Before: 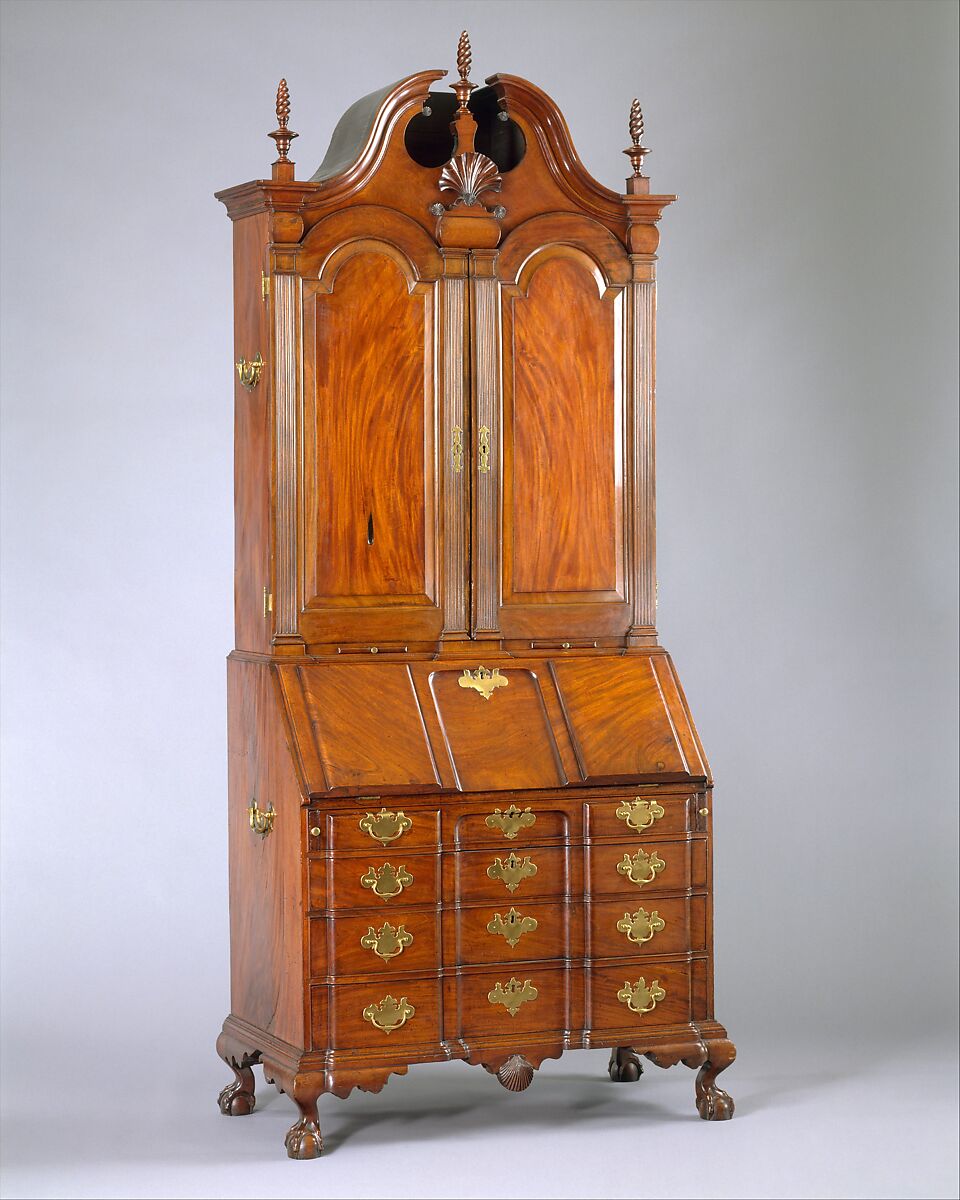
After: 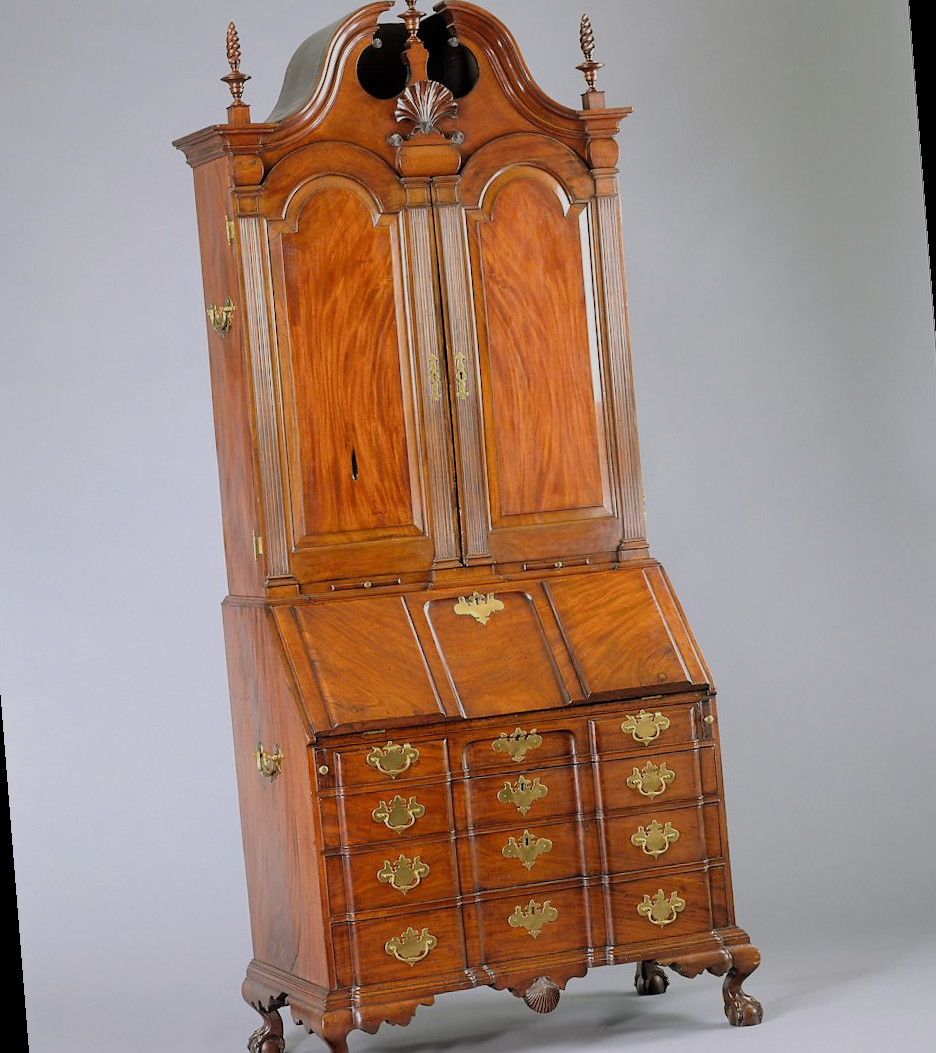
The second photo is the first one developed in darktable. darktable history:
filmic rgb: black relative exposure -7.65 EV, white relative exposure 4.56 EV, hardness 3.61
rotate and perspective: rotation -4.57°, crop left 0.054, crop right 0.944, crop top 0.087, crop bottom 0.914
